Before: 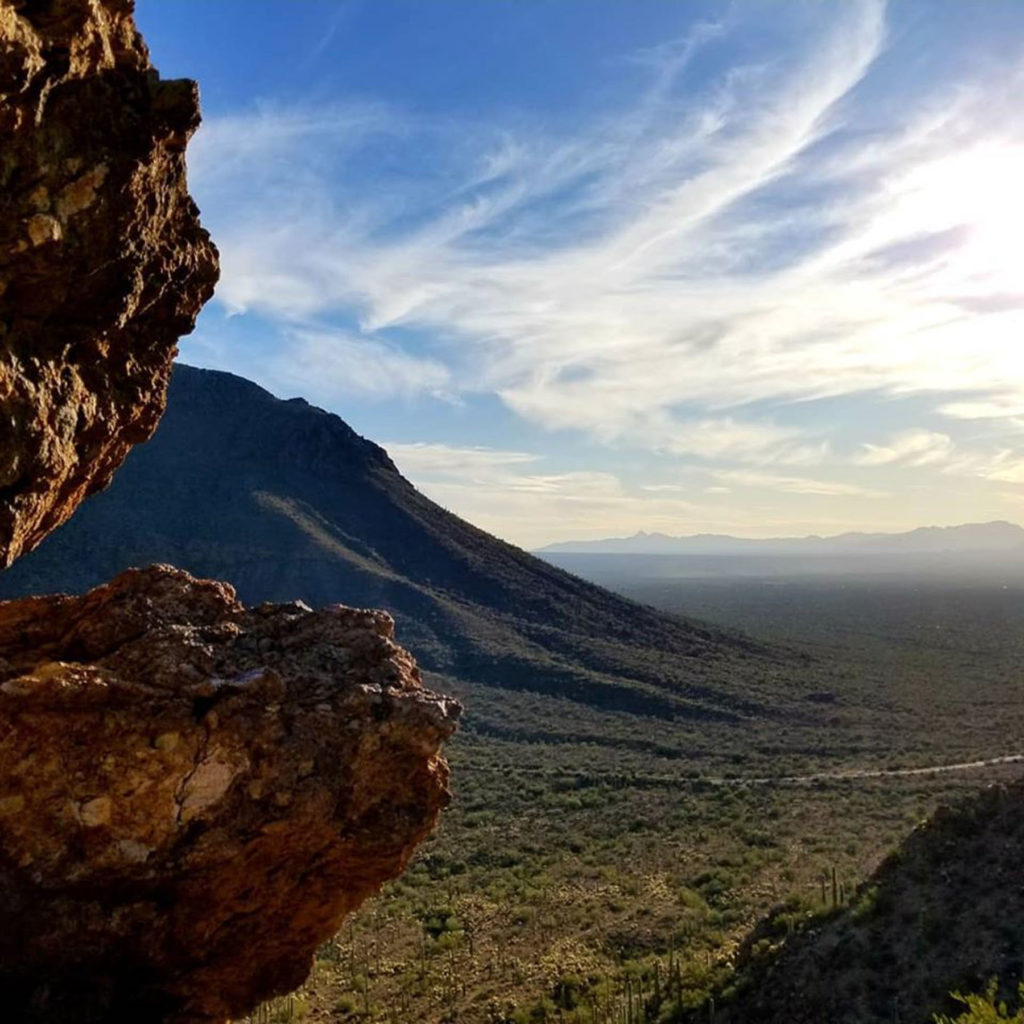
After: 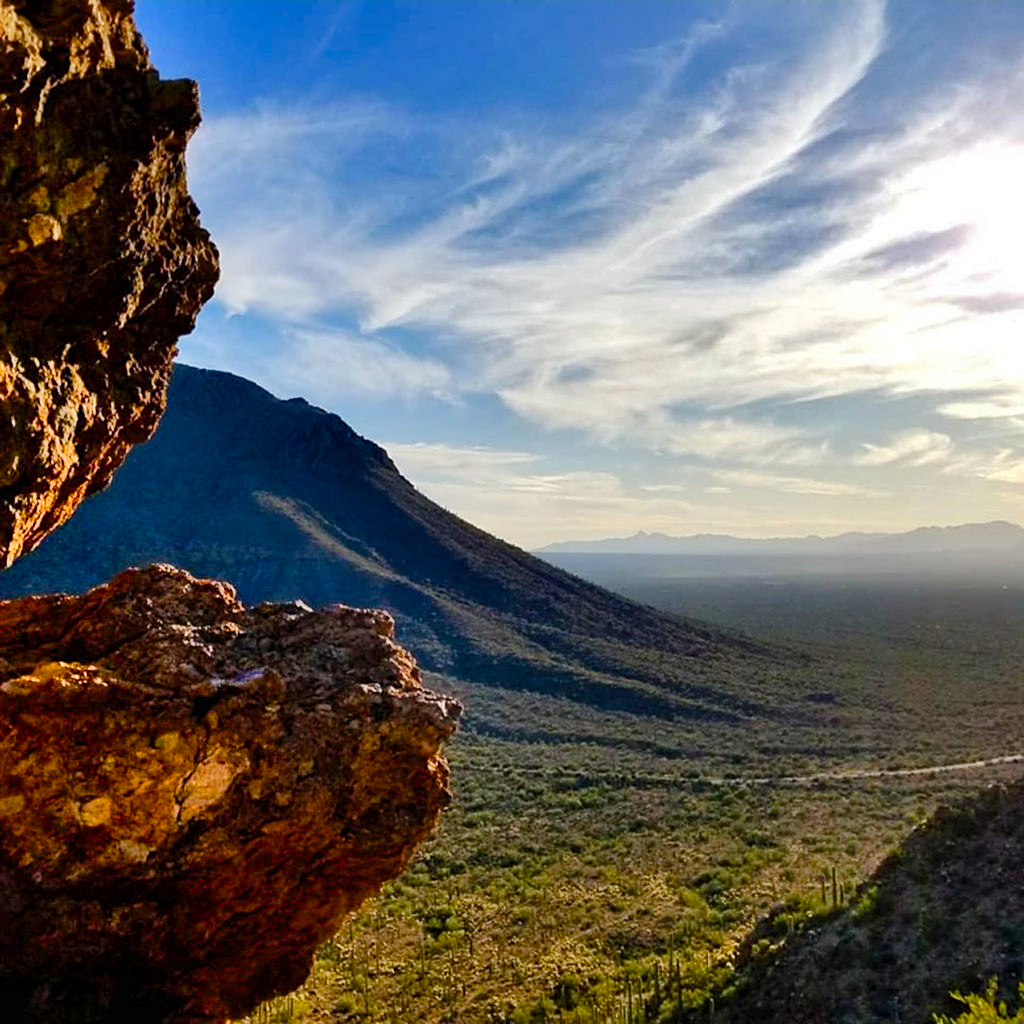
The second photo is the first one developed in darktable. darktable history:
sharpen: amount 0.2
color balance rgb: perceptual saturation grading › global saturation 20%, perceptual saturation grading › highlights -25%, perceptual saturation grading › shadows 50%
shadows and highlights: soften with gaussian
